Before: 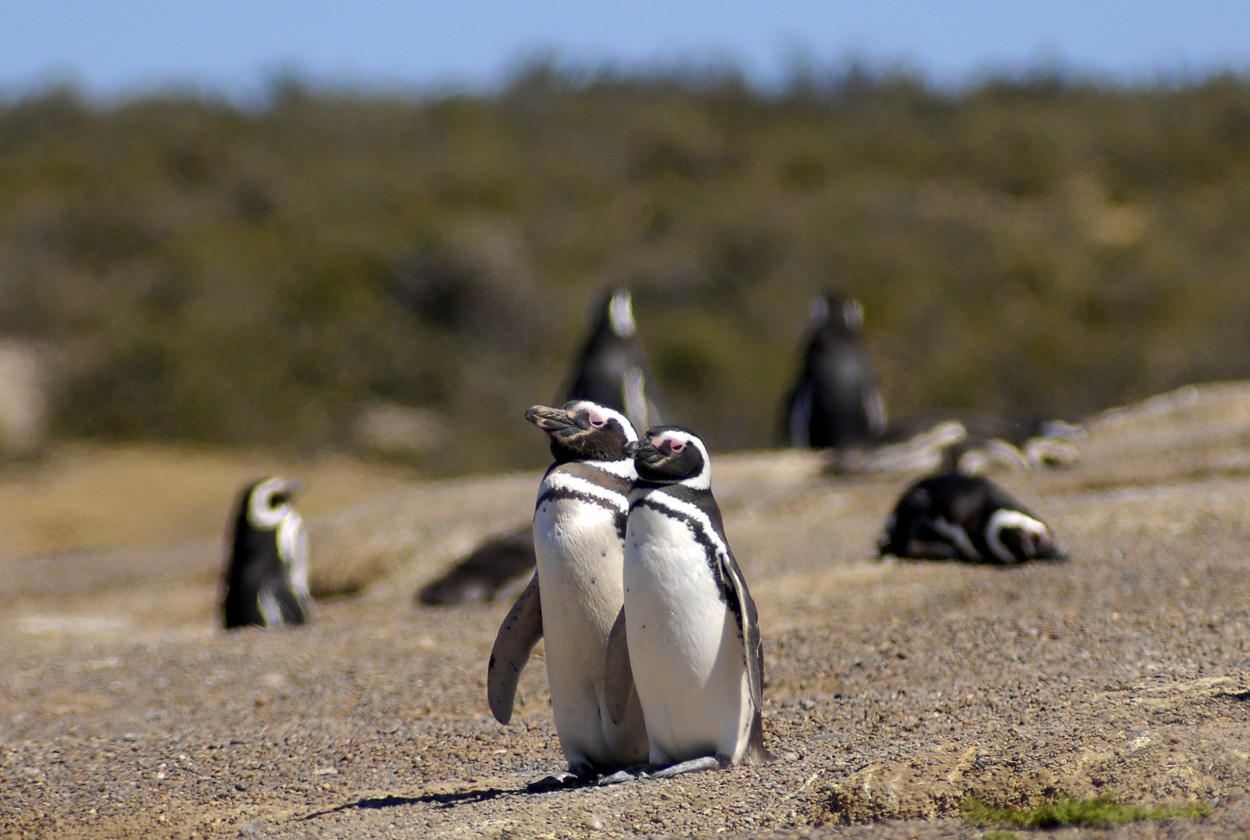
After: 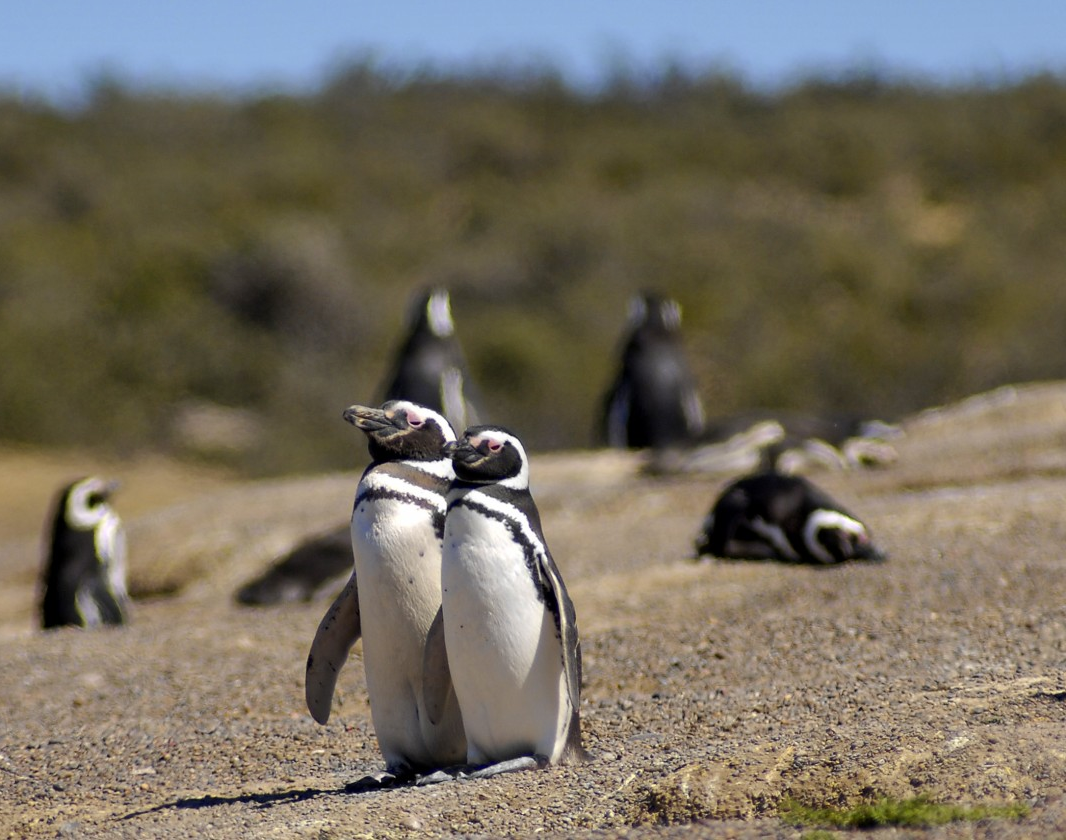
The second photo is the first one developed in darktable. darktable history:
shadows and highlights: low approximation 0.01, soften with gaussian
crop and rotate: left 14.694%
